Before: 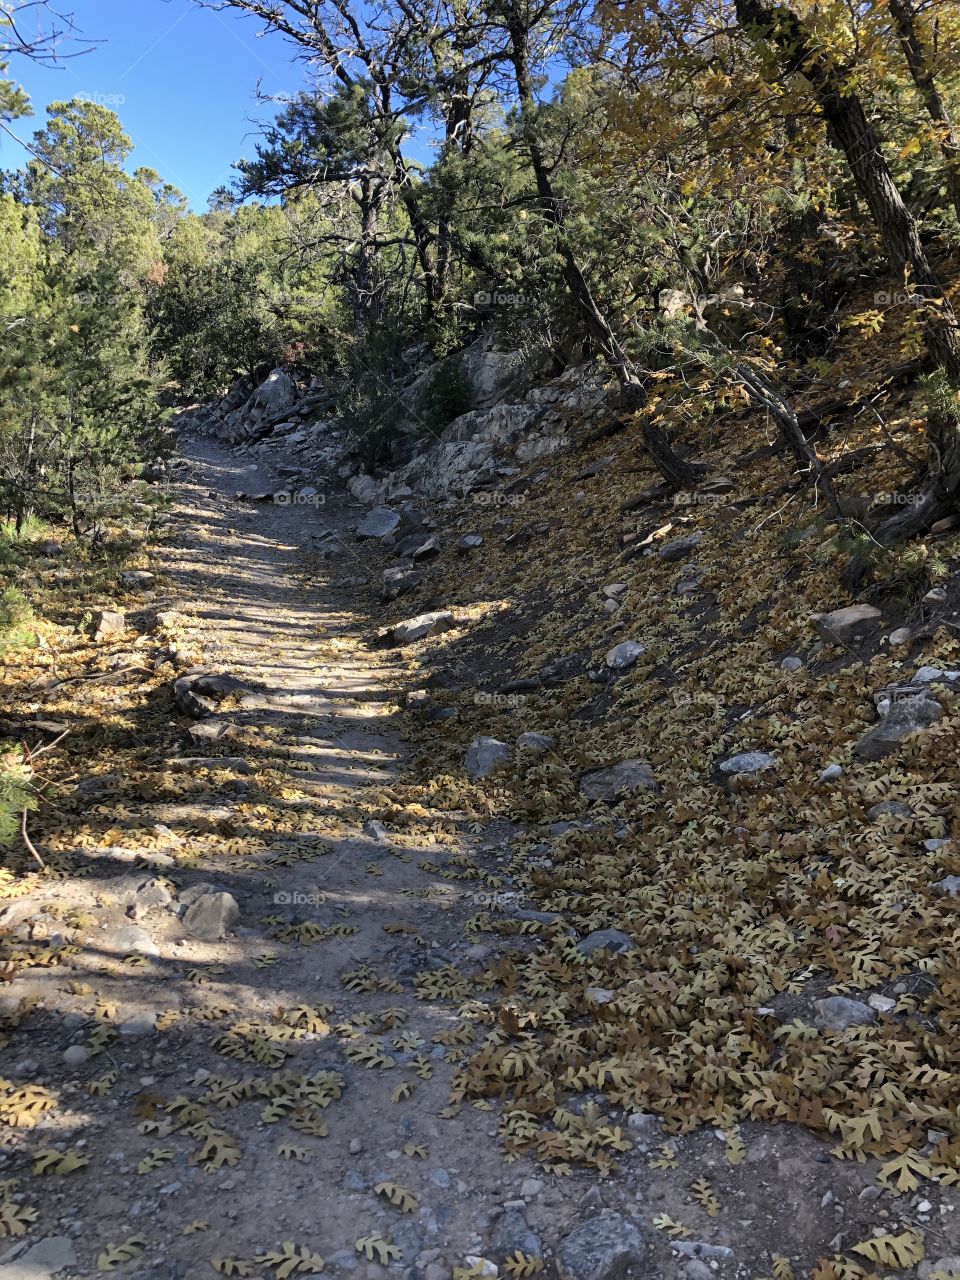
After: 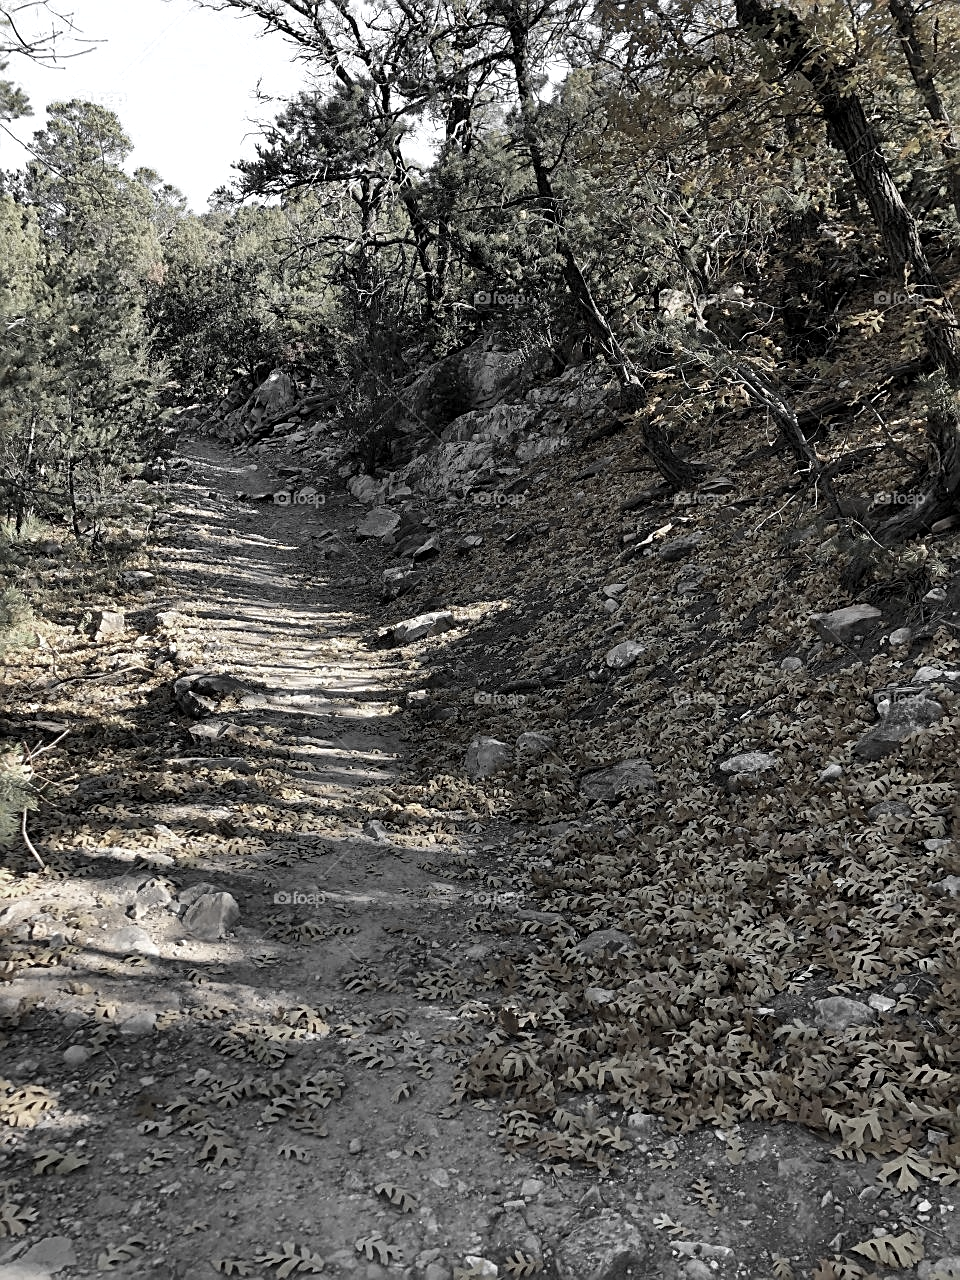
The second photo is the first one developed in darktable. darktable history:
local contrast: mode bilateral grid, contrast 20, coarseness 49, detail 119%, midtone range 0.2
sharpen: on, module defaults
color zones: curves: ch0 [(0, 0.613) (0.01, 0.613) (0.245, 0.448) (0.498, 0.529) (0.642, 0.665) (0.879, 0.777) (0.99, 0.613)]; ch1 [(0, 0.035) (0.121, 0.189) (0.259, 0.197) (0.415, 0.061) (0.589, 0.022) (0.732, 0.022) (0.857, 0.026) (0.991, 0.053)]
